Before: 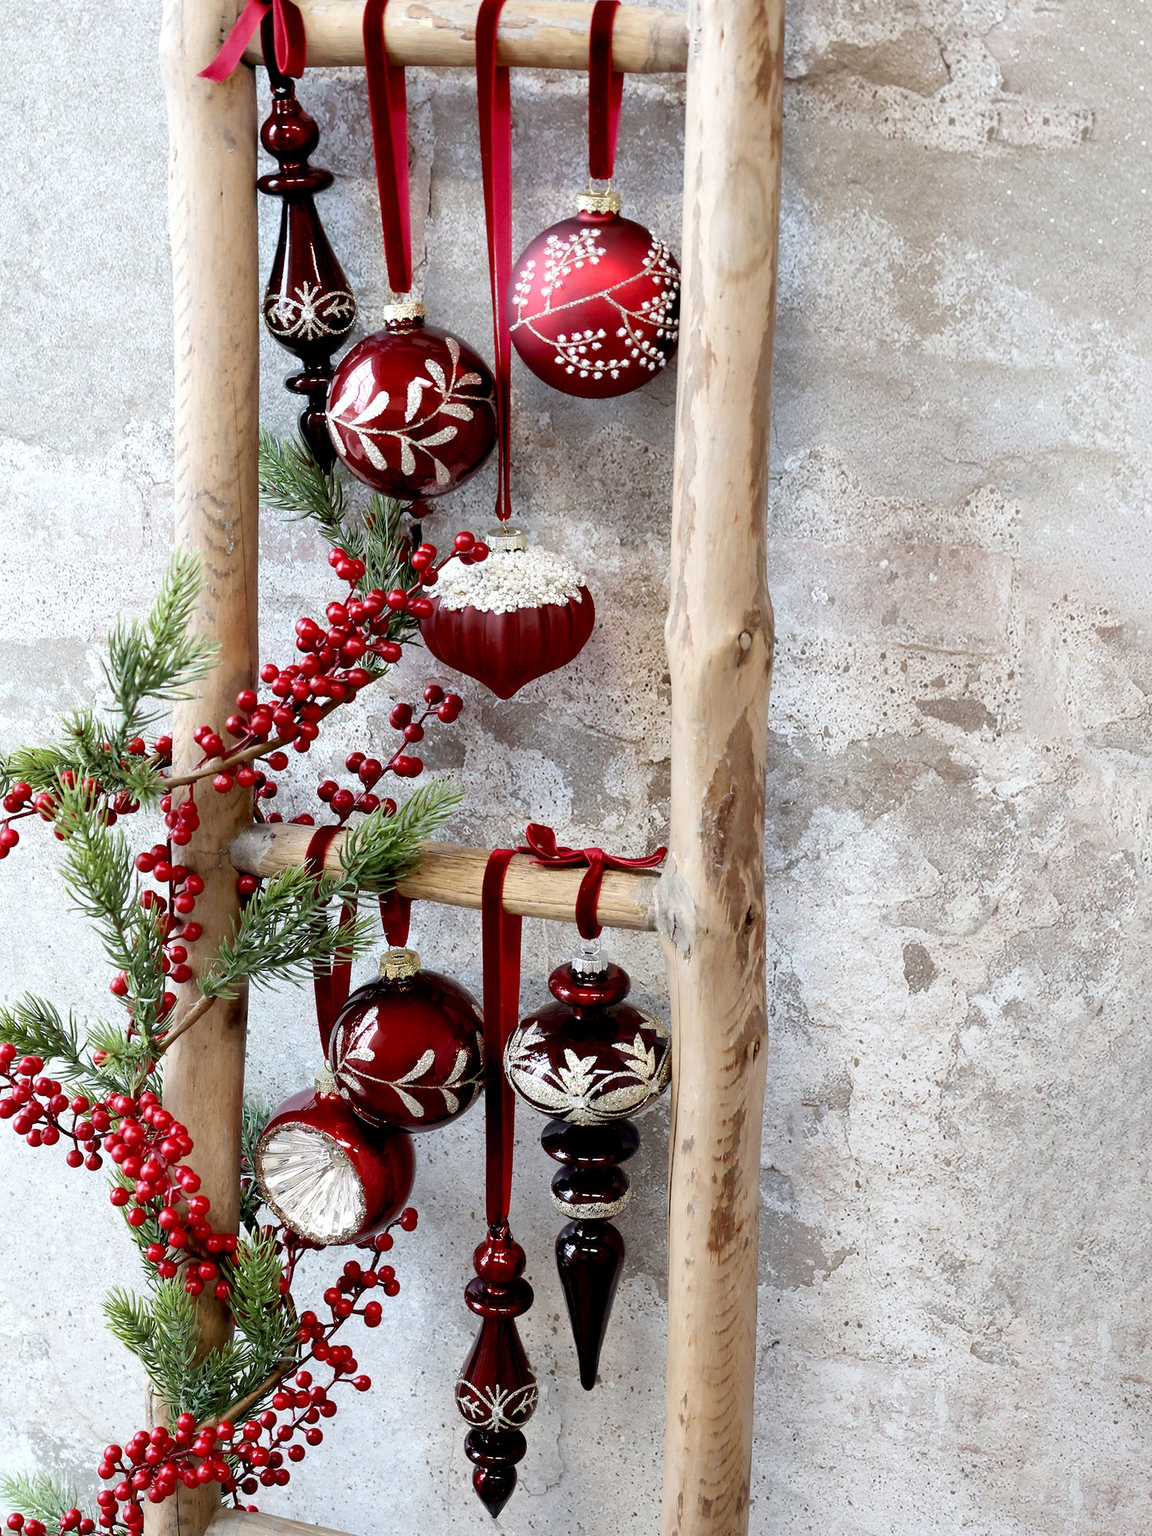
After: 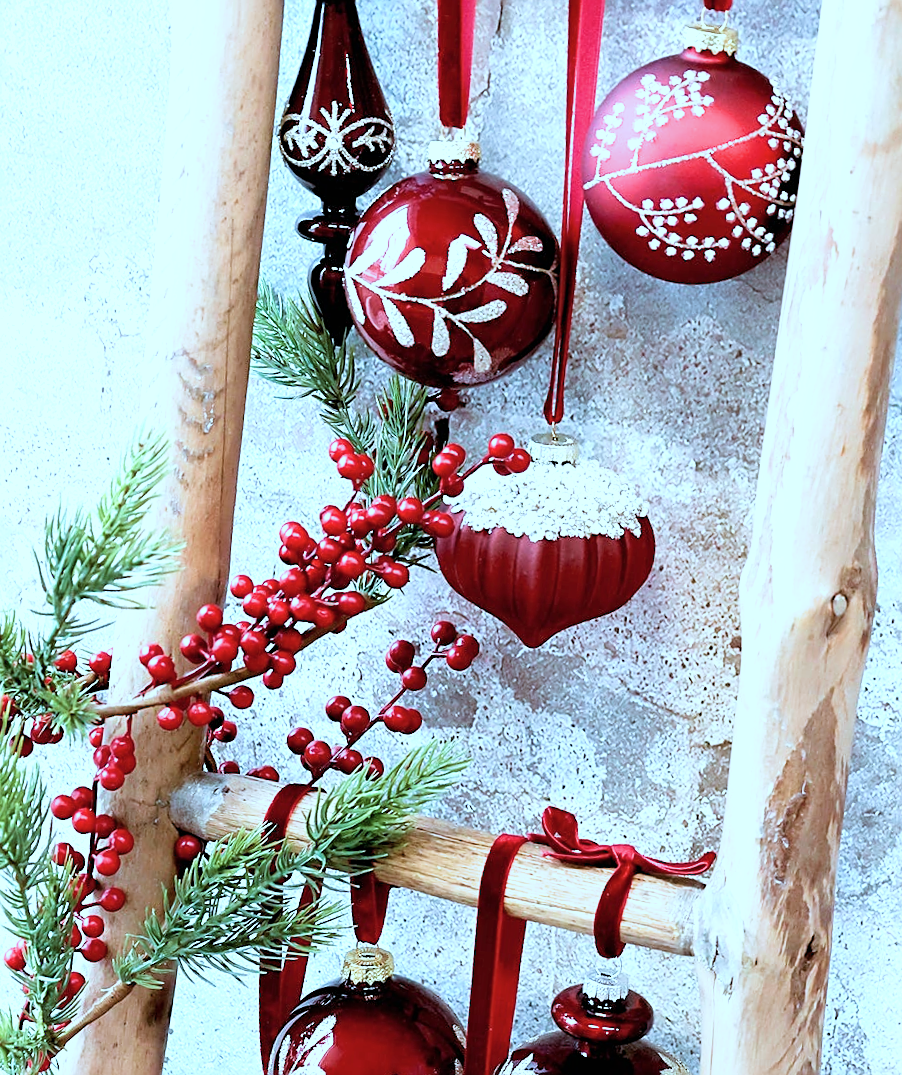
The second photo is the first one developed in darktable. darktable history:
exposure: black level correction 0, exposure 1.019 EV, compensate exposure bias true, compensate highlight preservation false
sharpen: on, module defaults
crop and rotate: angle -5.66°, left 2.263%, top 6.603%, right 27.356%, bottom 30.546%
velvia: on, module defaults
filmic rgb: black relative exposure -11.32 EV, white relative exposure 3.24 EV, hardness 6.78
color correction: highlights a* -9.82, highlights b* -21.62
